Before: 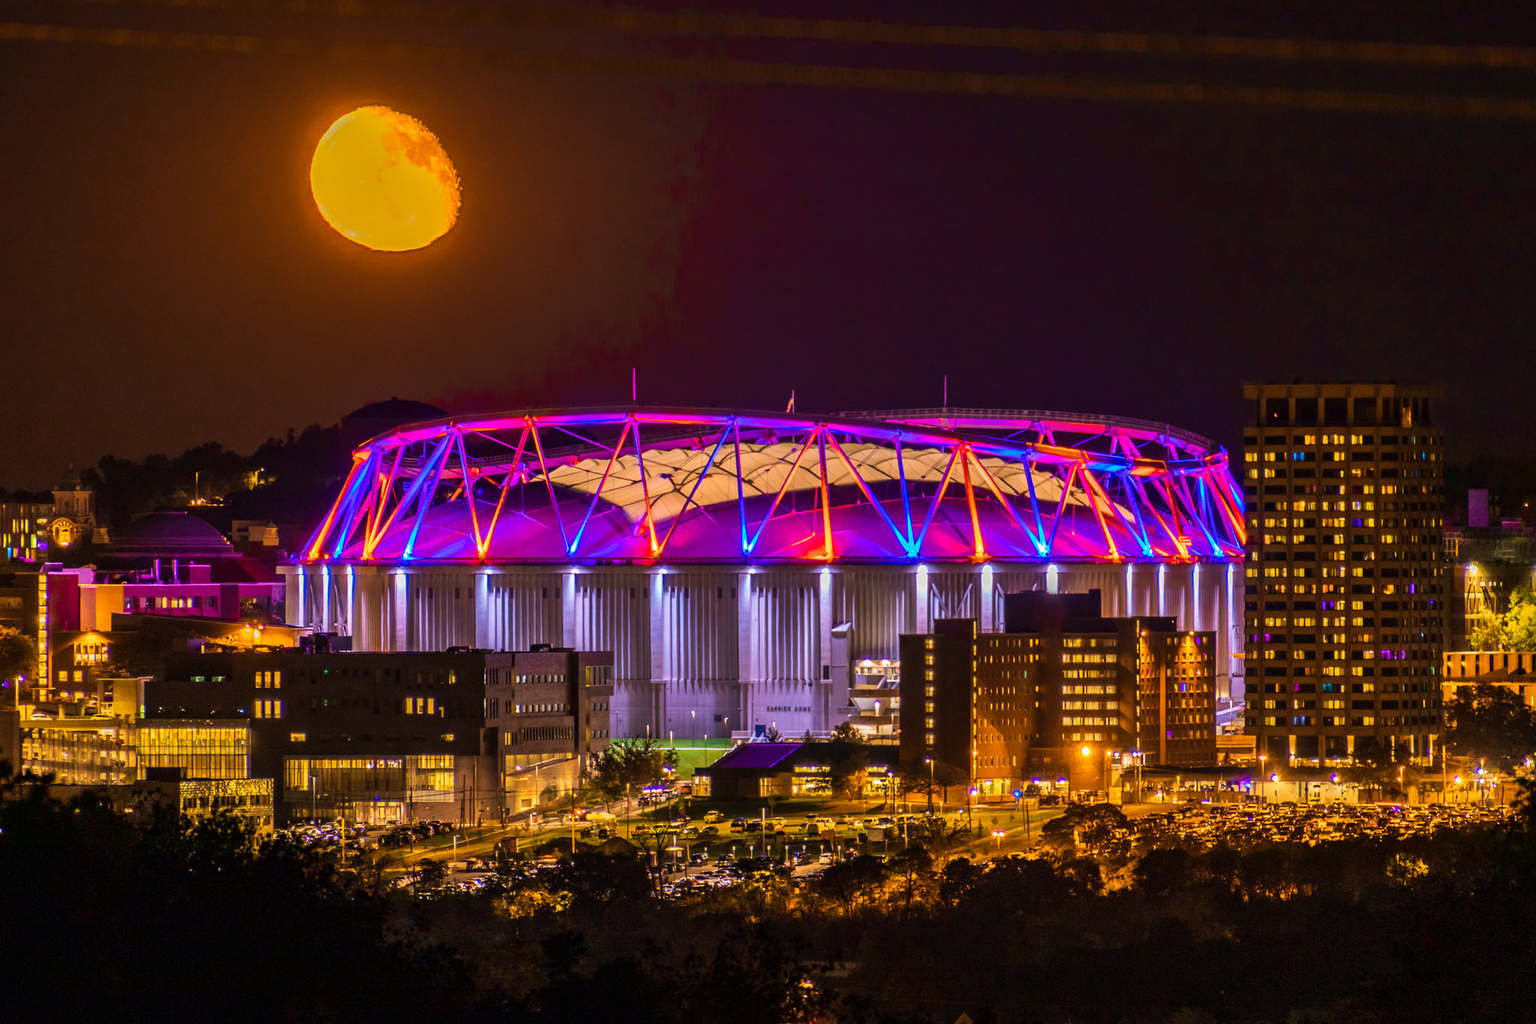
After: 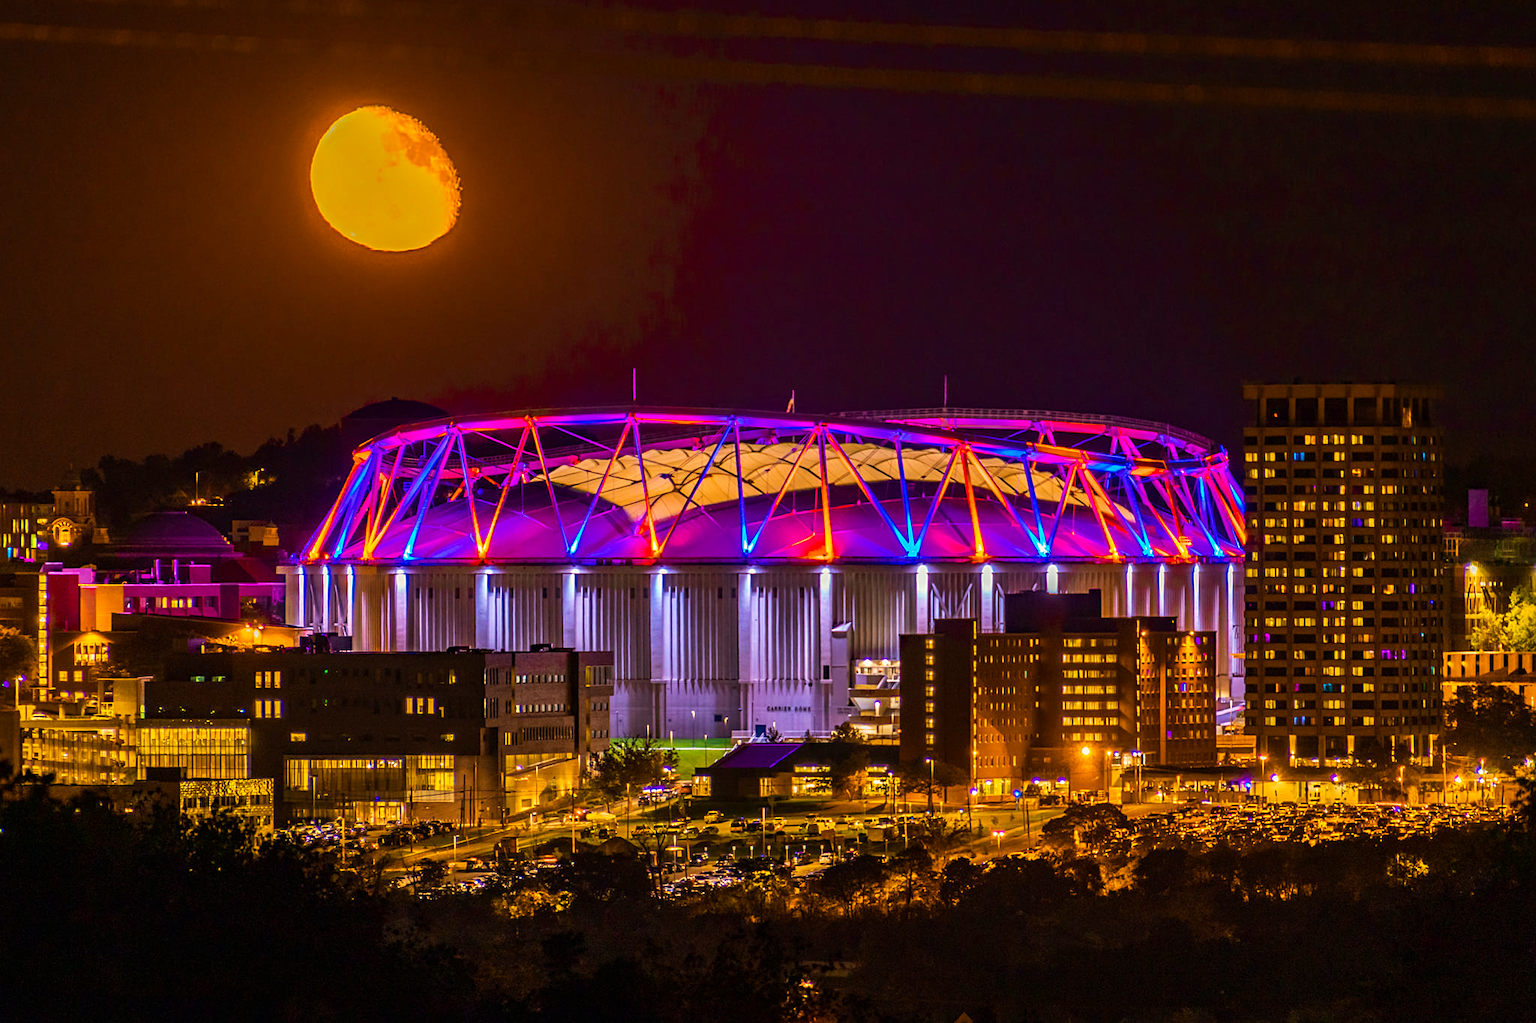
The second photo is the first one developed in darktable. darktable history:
sharpen: amount 0.214
haze removal: compatibility mode true
color balance rgb: shadows lift › chroma 1.024%, shadows lift › hue 217.18°, power › chroma 0.696%, power › hue 60°, highlights gain › chroma 2.005%, highlights gain › hue 63.99°, shadows fall-off 298.652%, white fulcrum 1.99 EV, highlights fall-off 298.775%, perceptual saturation grading › global saturation 16.111%, mask middle-gray fulcrum 99.338%, contrast gray fulcrum 38.409%
